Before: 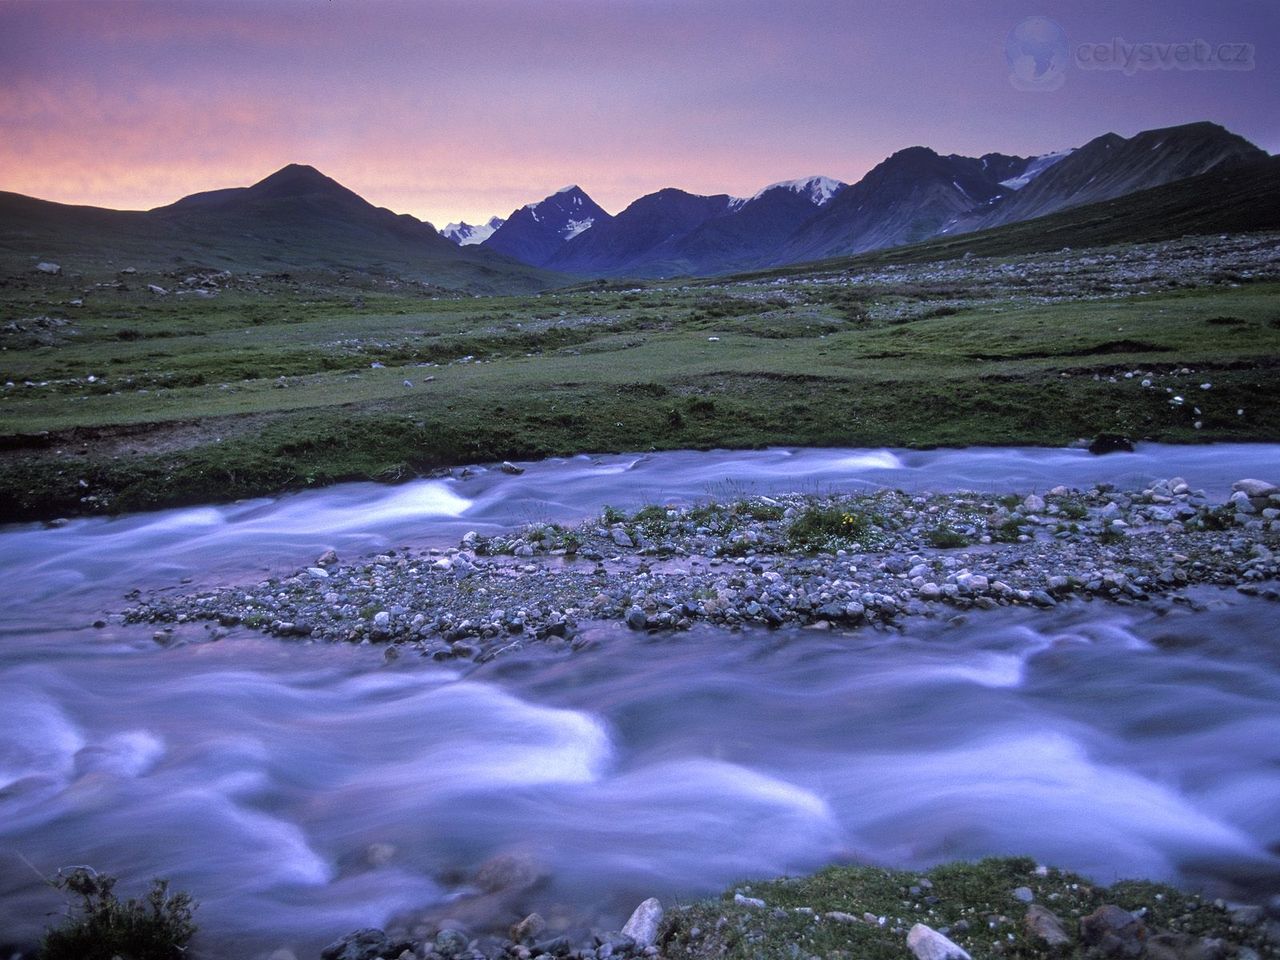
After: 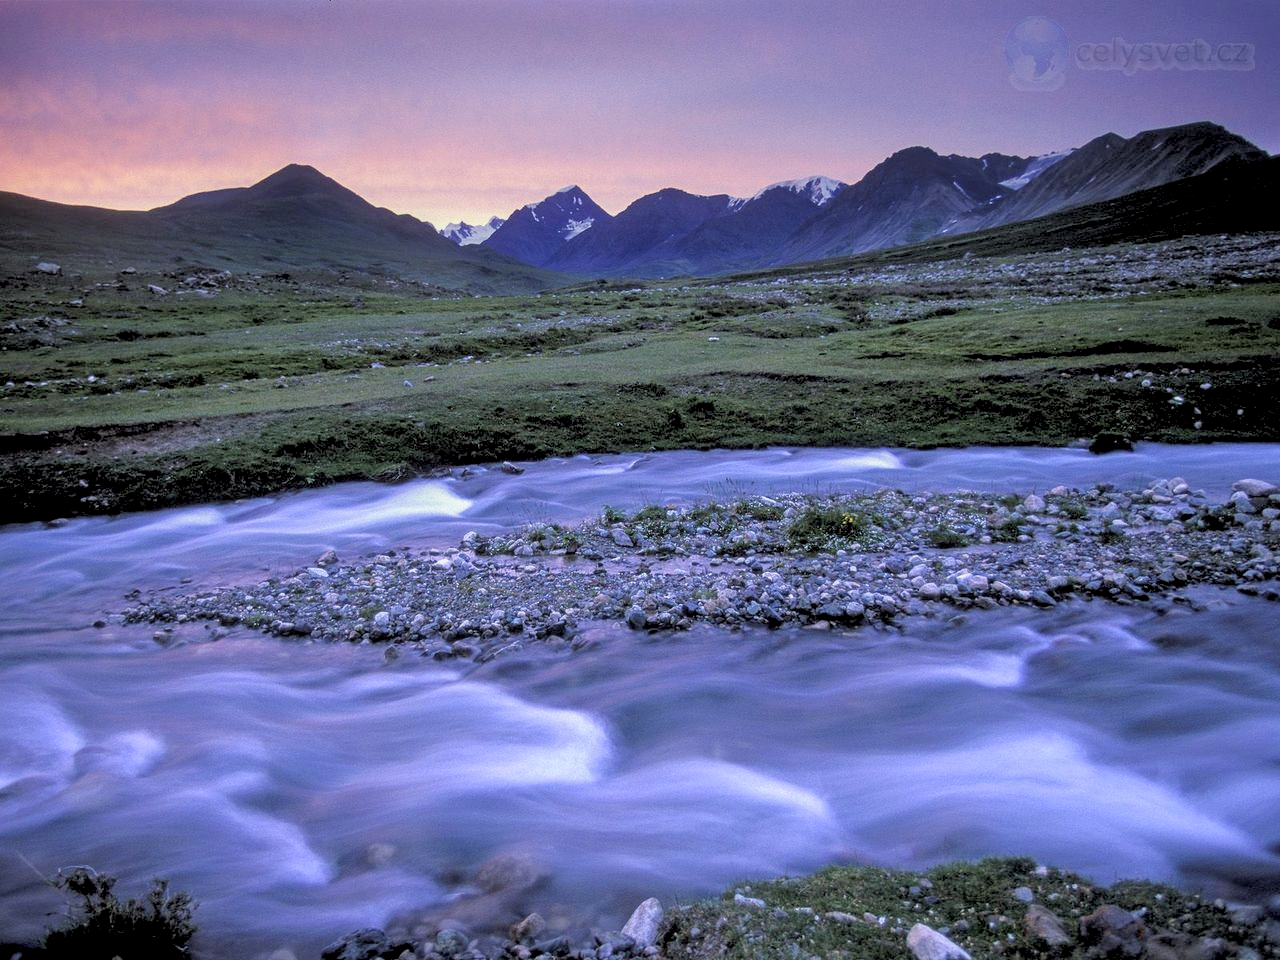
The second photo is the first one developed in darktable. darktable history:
local contrast: detail 130%
rgb levels: preserve colors sum RGB, levels [[0.038, 0.433, 0.934], [0, 0.5, 1], [0, 0.5, 1]]
